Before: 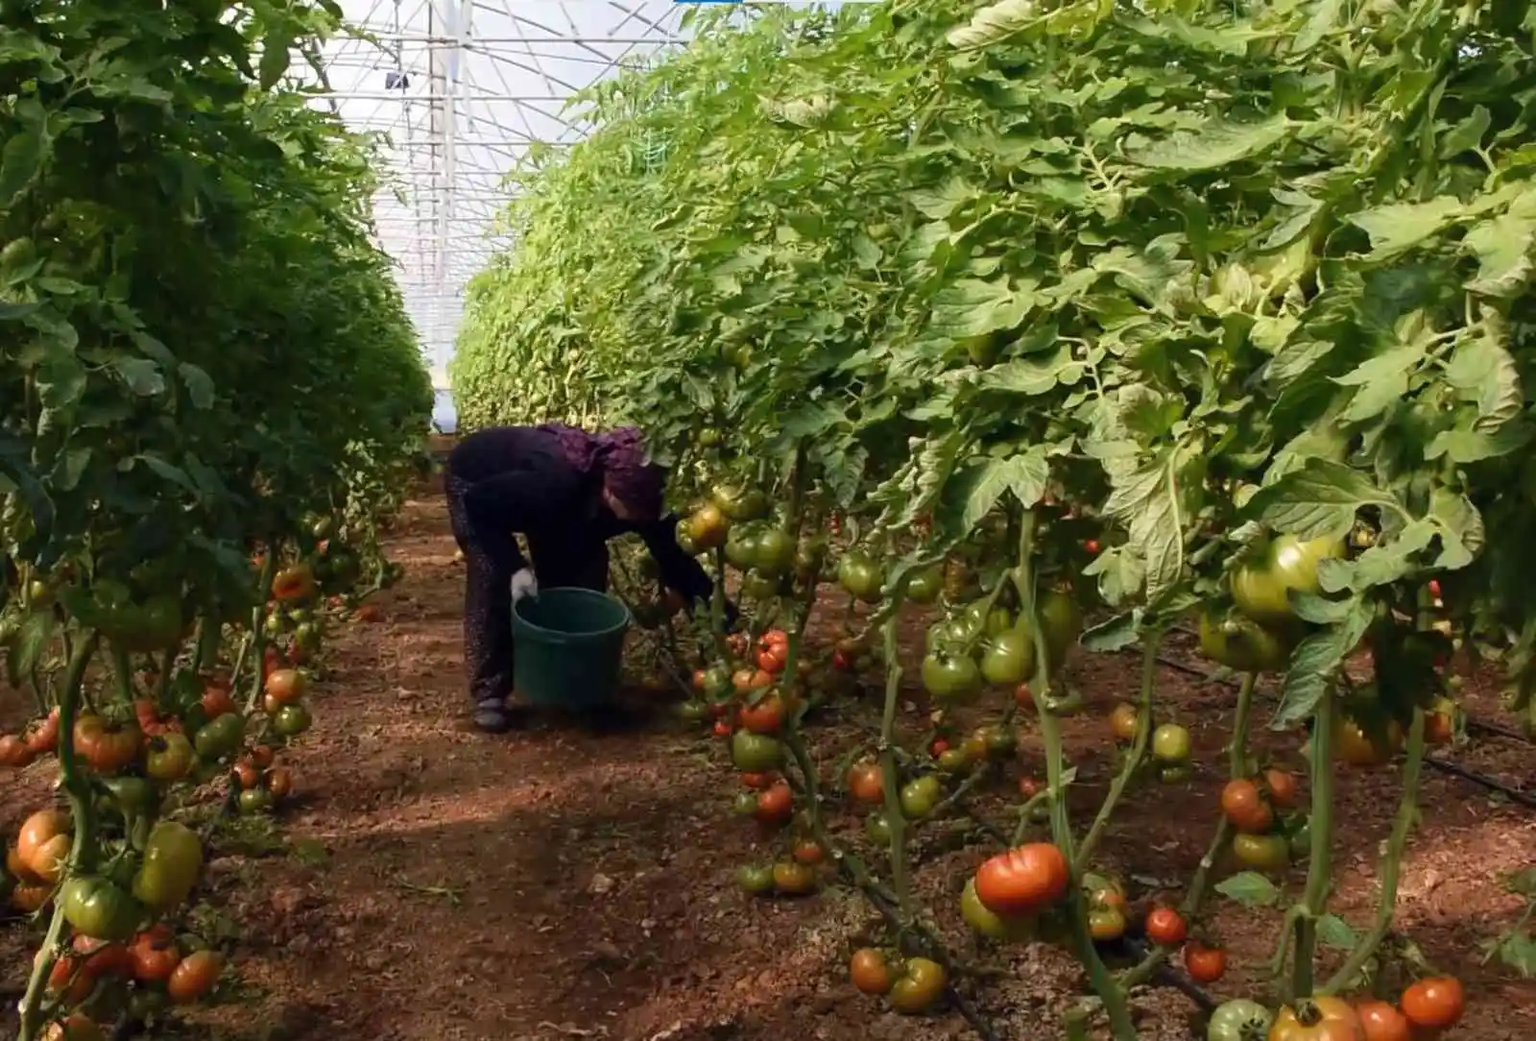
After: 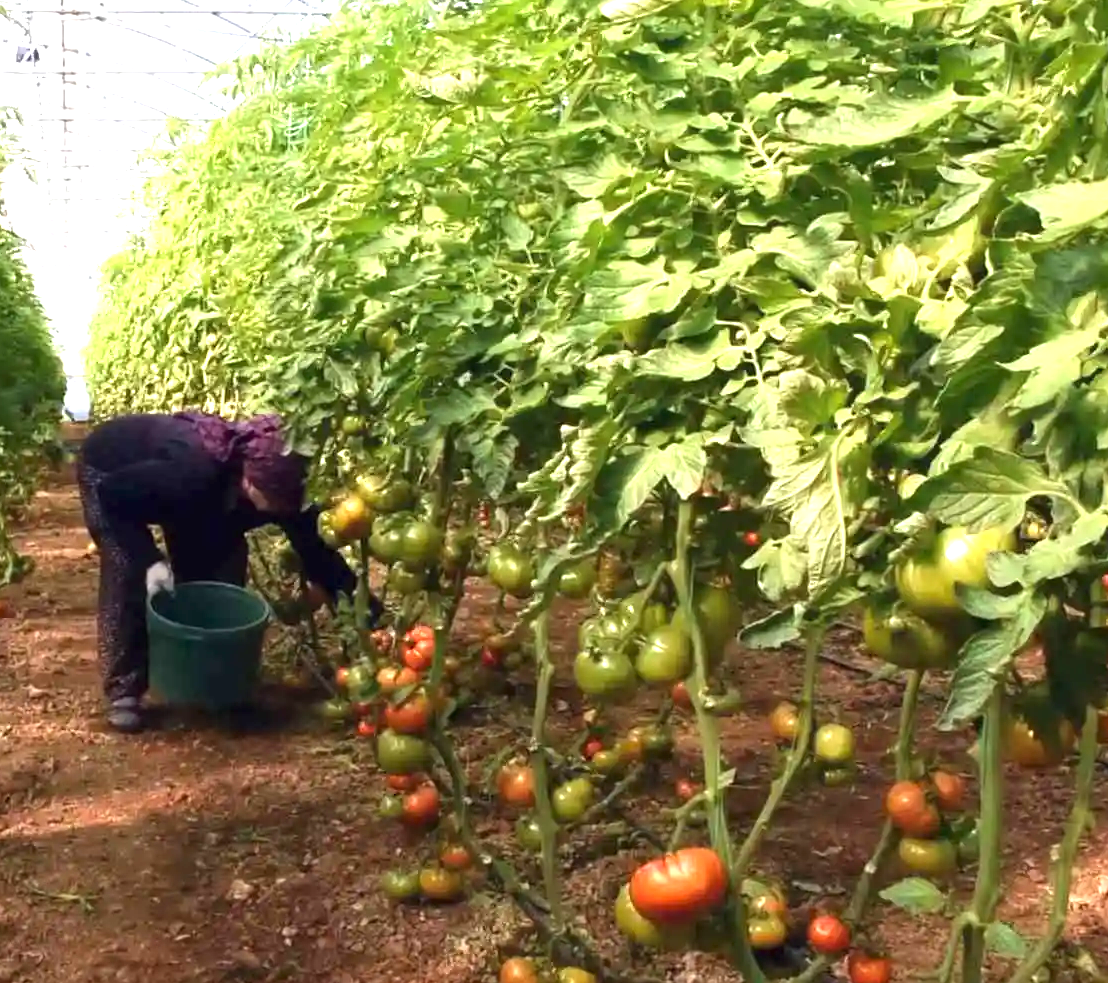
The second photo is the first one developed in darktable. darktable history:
exposure: black level correction 0, exposure 1.199 EV, compensate highlight preservation false
crop and rotate: left 24.131%, top 2.787%, right 6.567%, bottom 6.479%
